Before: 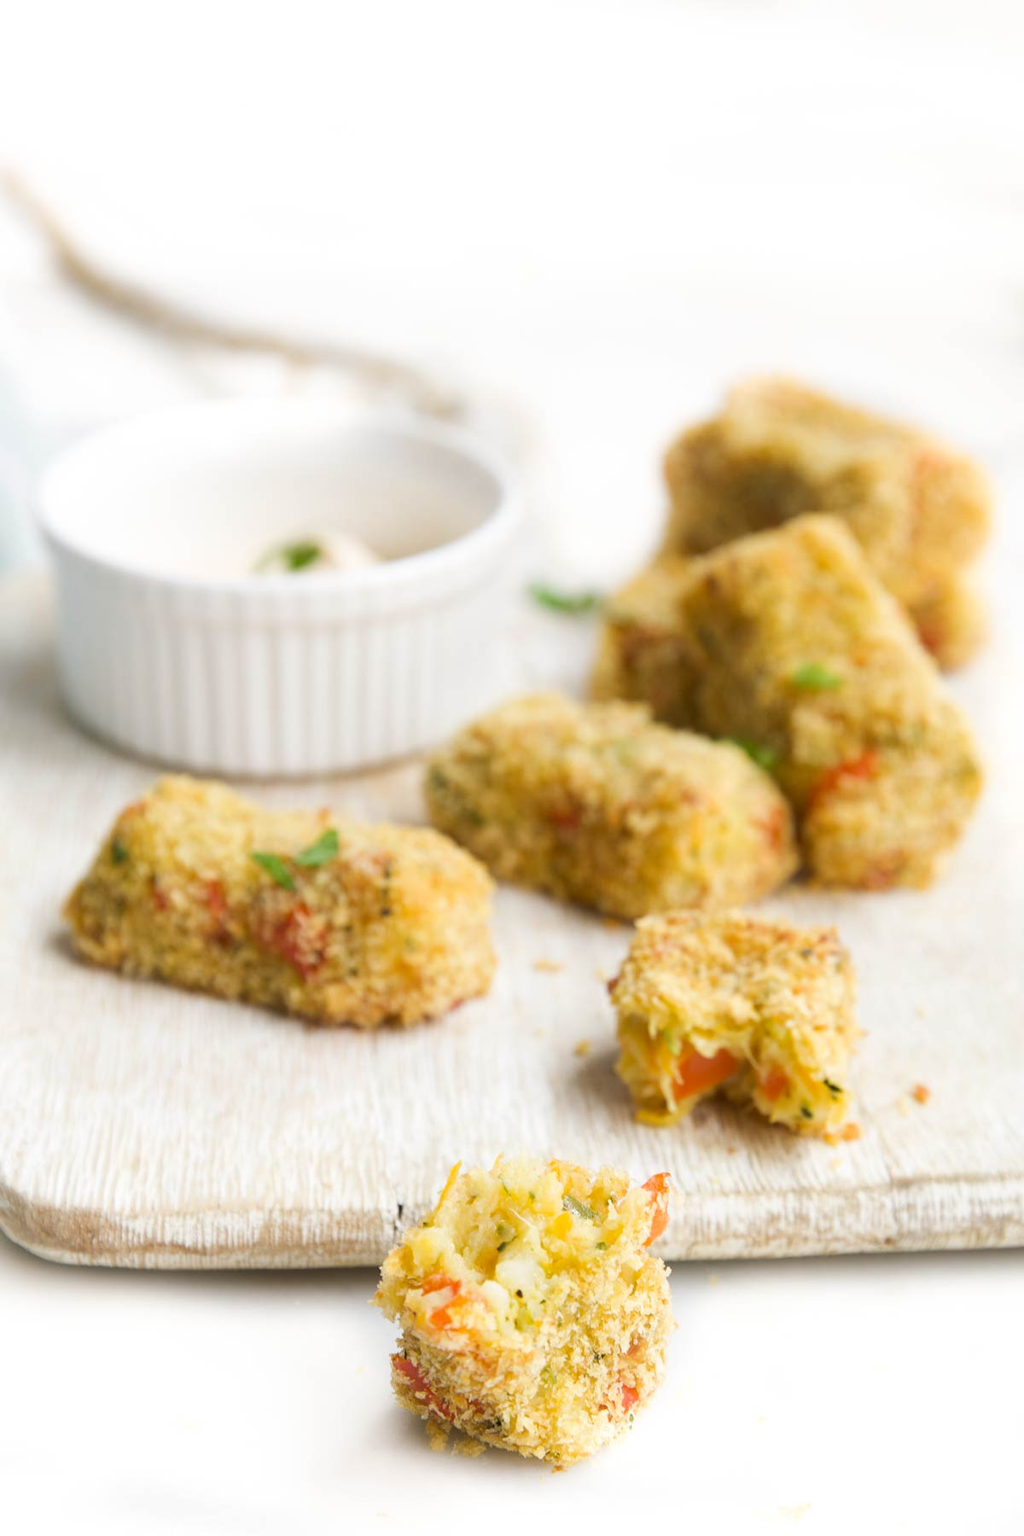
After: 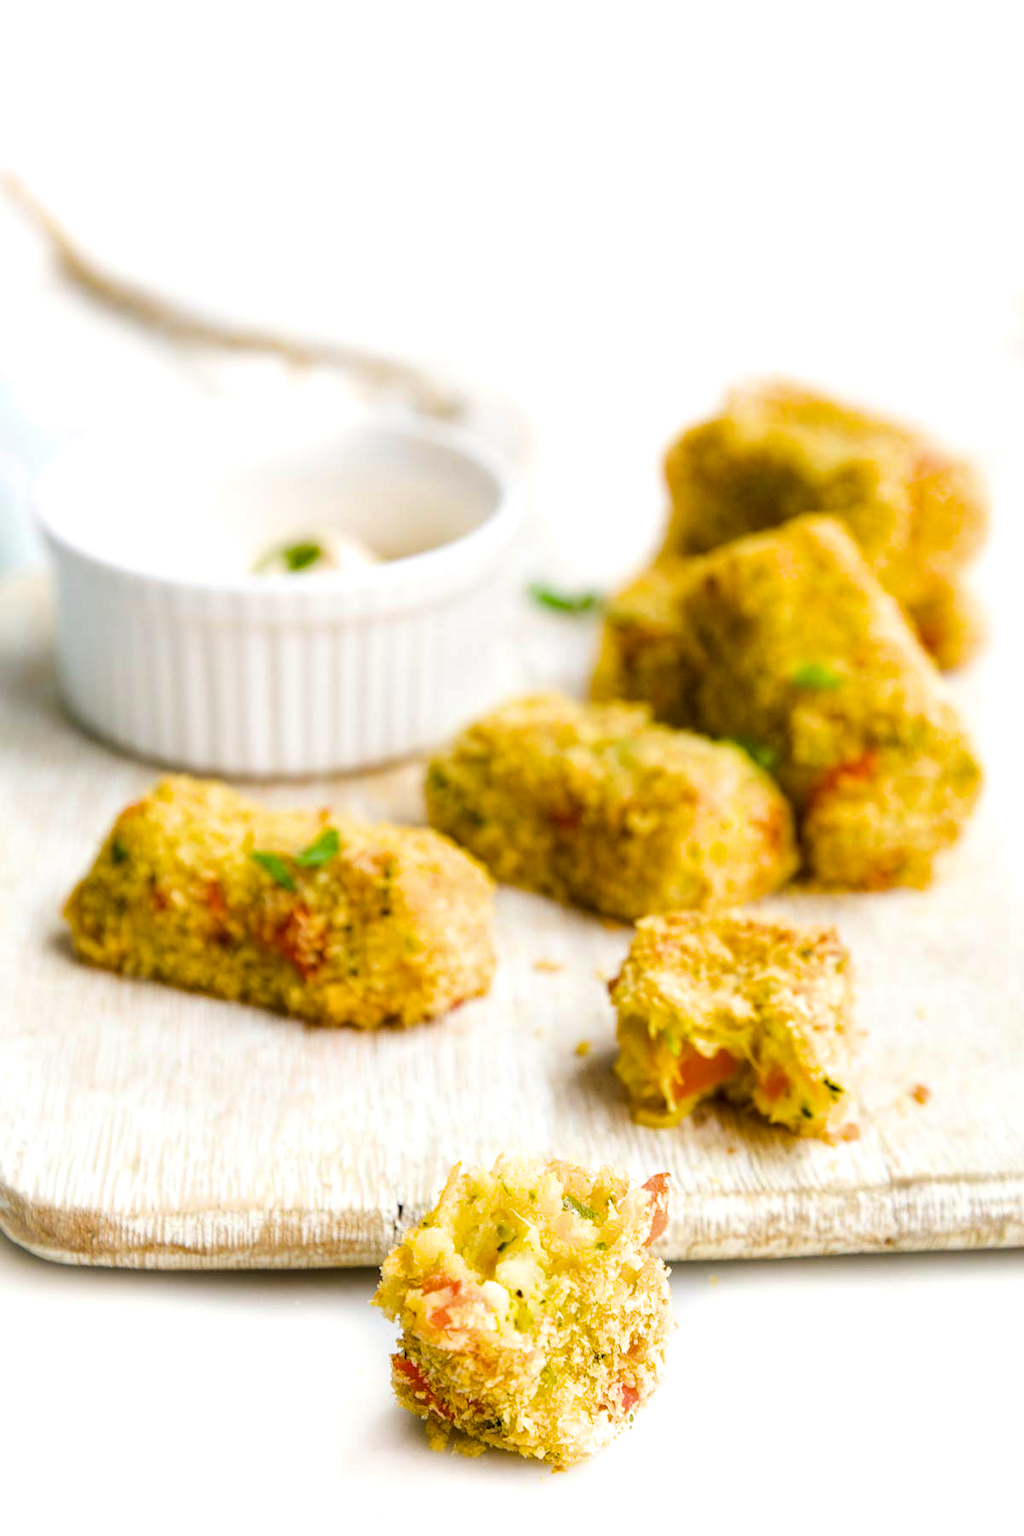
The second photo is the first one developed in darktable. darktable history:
color balance rgb: shadows lift › chroma 0.776%, shadows lift › hue 110.49°, linear chroma grading › global chroma 14.458%, perceptual saturation grading › global saturation 39.339%
sharpen: radius 5.365, amount 0.309, threshold 26.61
tone equalizer: mask exposure compensation -0.493 EV
local contrast: highlights 54%, shadows 53%, detail 130%, midtone range 0.452
filmic rgb: black relative exposure -7.98 EV, white relative exposure 2.34 EV, hardness 6.52, preserve chrominance max RGB, color science v6 (2022), contrast in shadows safe, contrast in highlights safe
